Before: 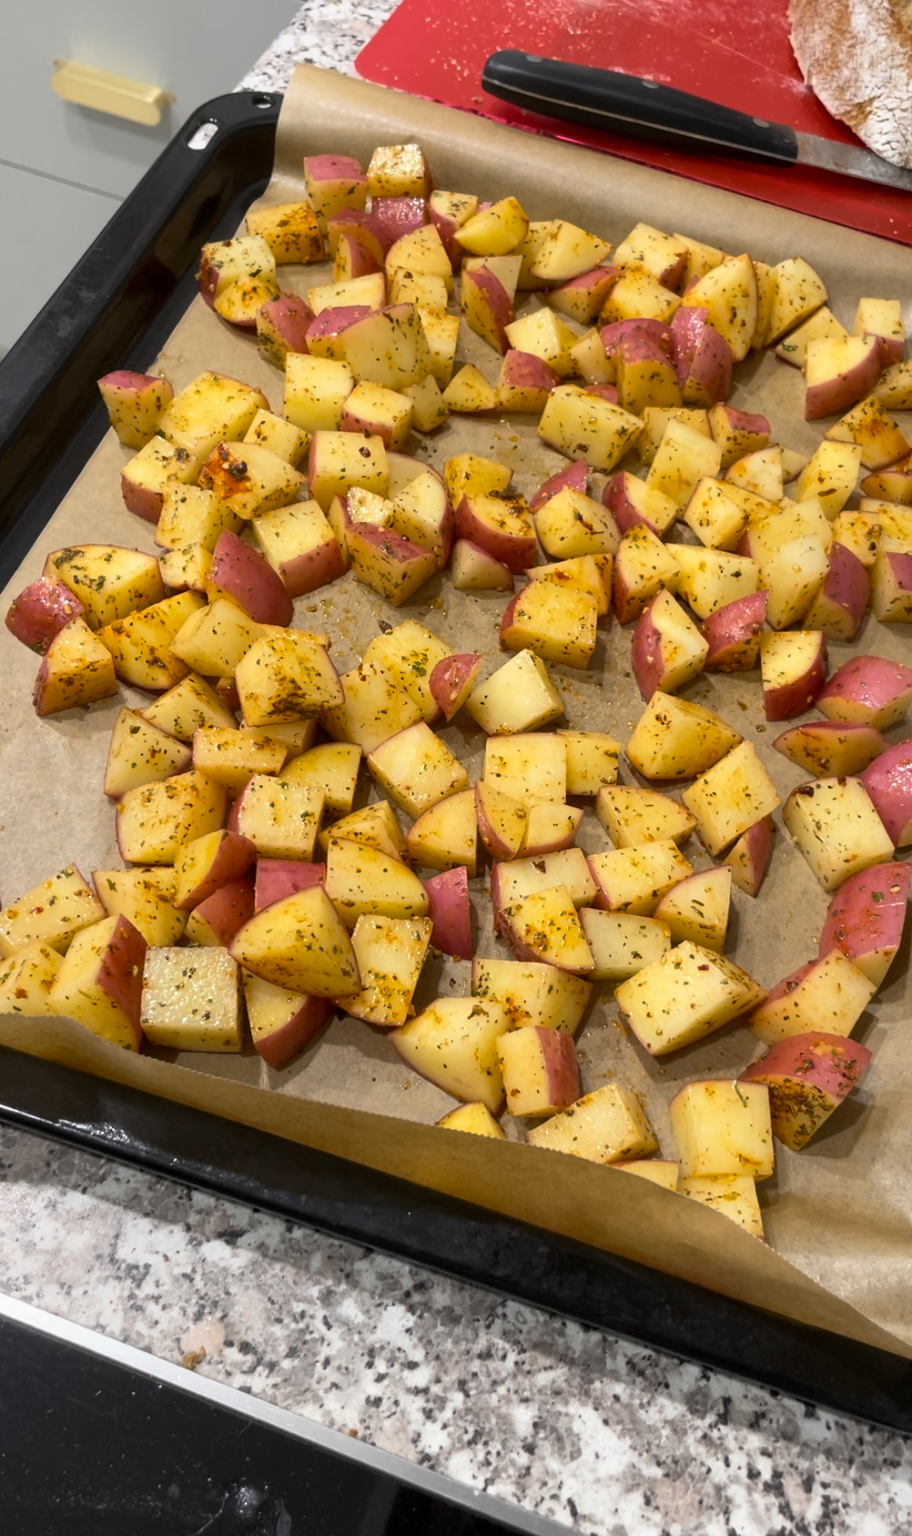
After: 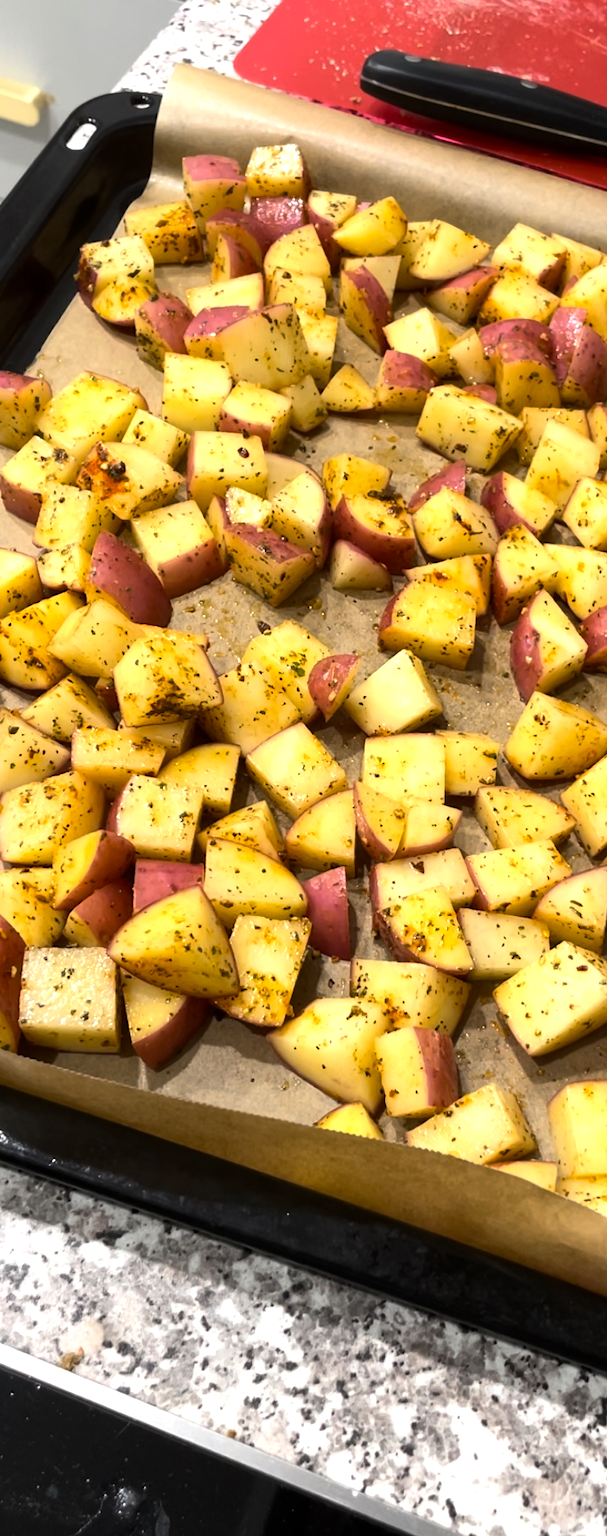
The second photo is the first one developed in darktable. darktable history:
tone equalizer: -8 EV -0.75 EV, -7 EV -0.7 EV, -6 EV -0.6 EV, -5 EV -0.4 EV, -3 EV 0.4 EV, -2 EV 0.6 EV, -1 EV 0.7 EV, +0 EV 0.75 EV, edges refinement/feathering 500, mask exposure compensation -1.57 EV, preserve details no
crop and rotate: left 13.409%, right 19.924%
